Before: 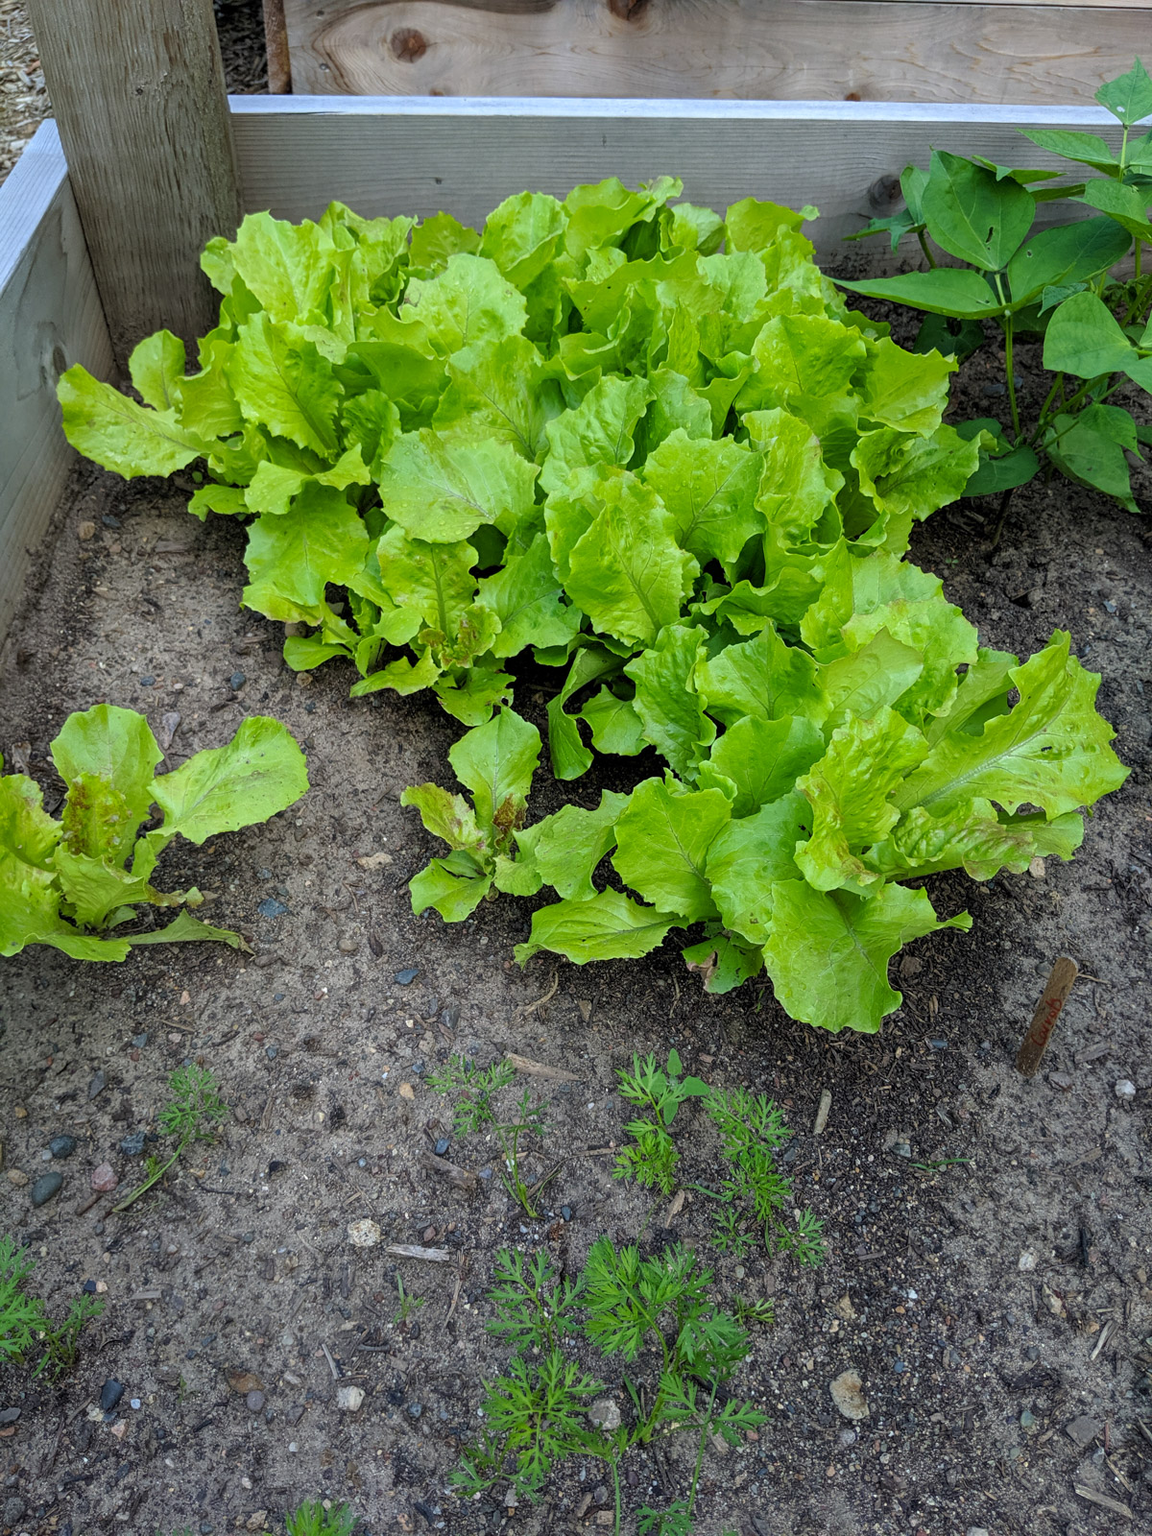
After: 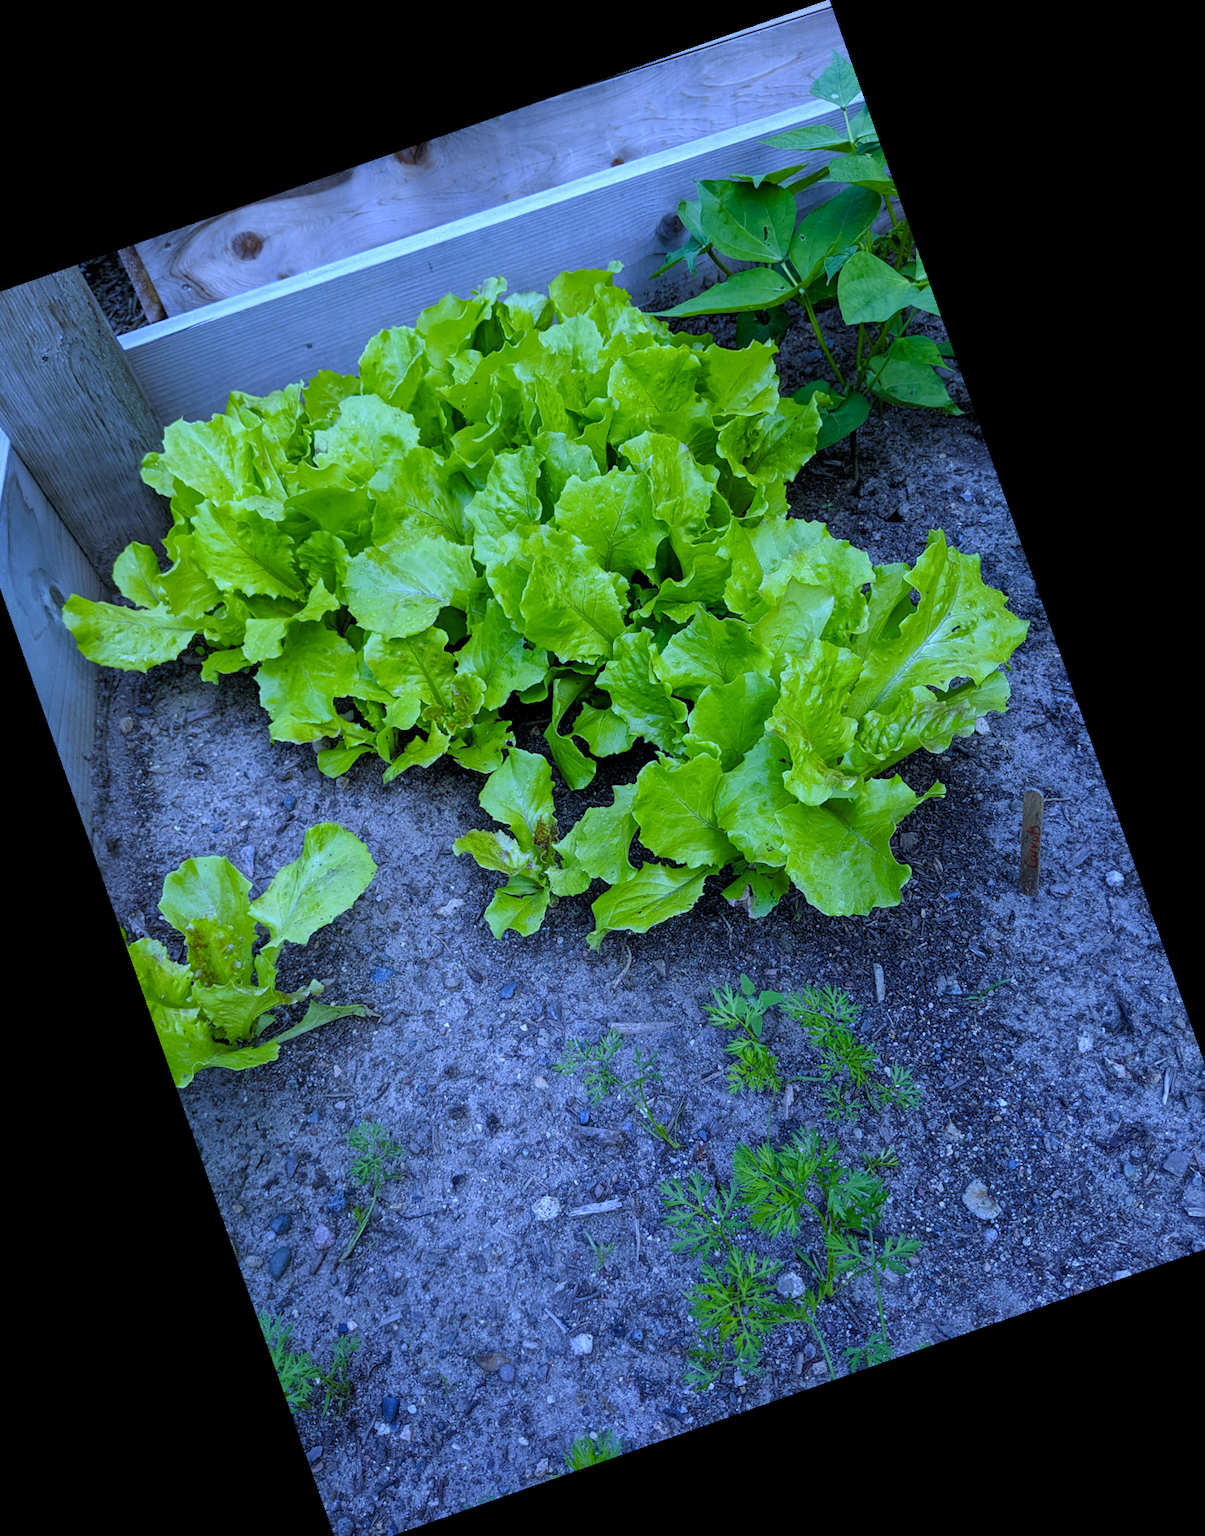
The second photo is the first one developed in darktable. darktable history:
contrast brightness saturation: saturation -0.05
crop and rotate: angle 19.43°, left 6.812%, right 4.125%, bottom 1.087%
white balance: red 0.766, blue 1.537
color balance rgb: perceptual saturation grading › global saturation 20%, perceptual saturation grading › highlights -25%, perceptual saturation grading › shadows 25%
